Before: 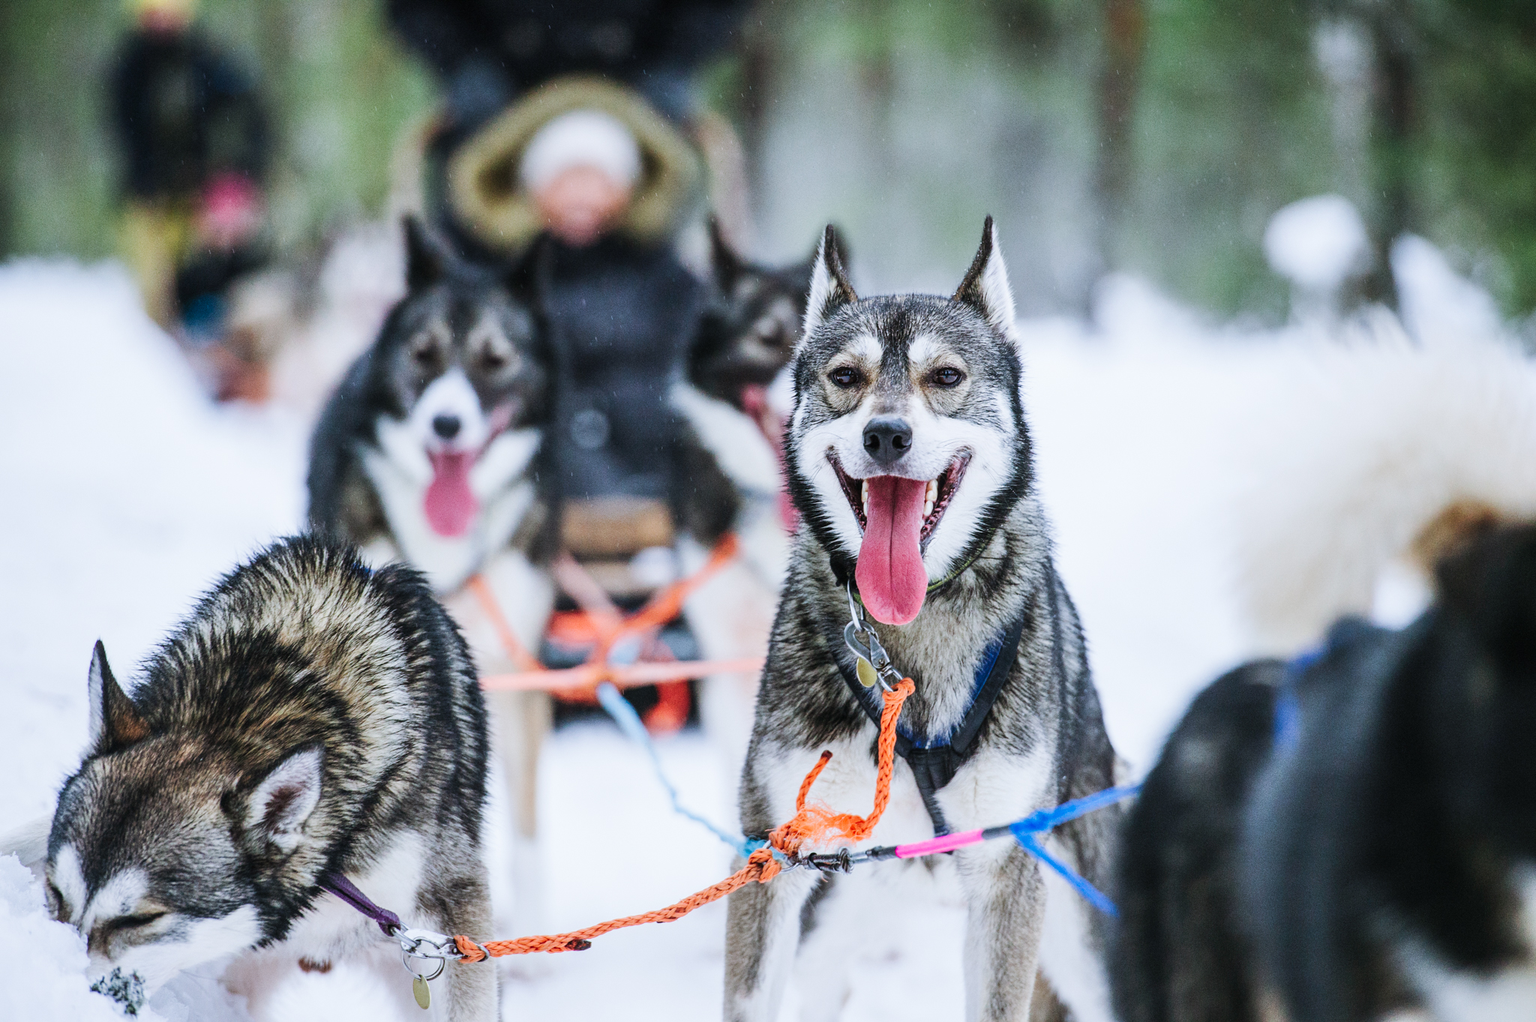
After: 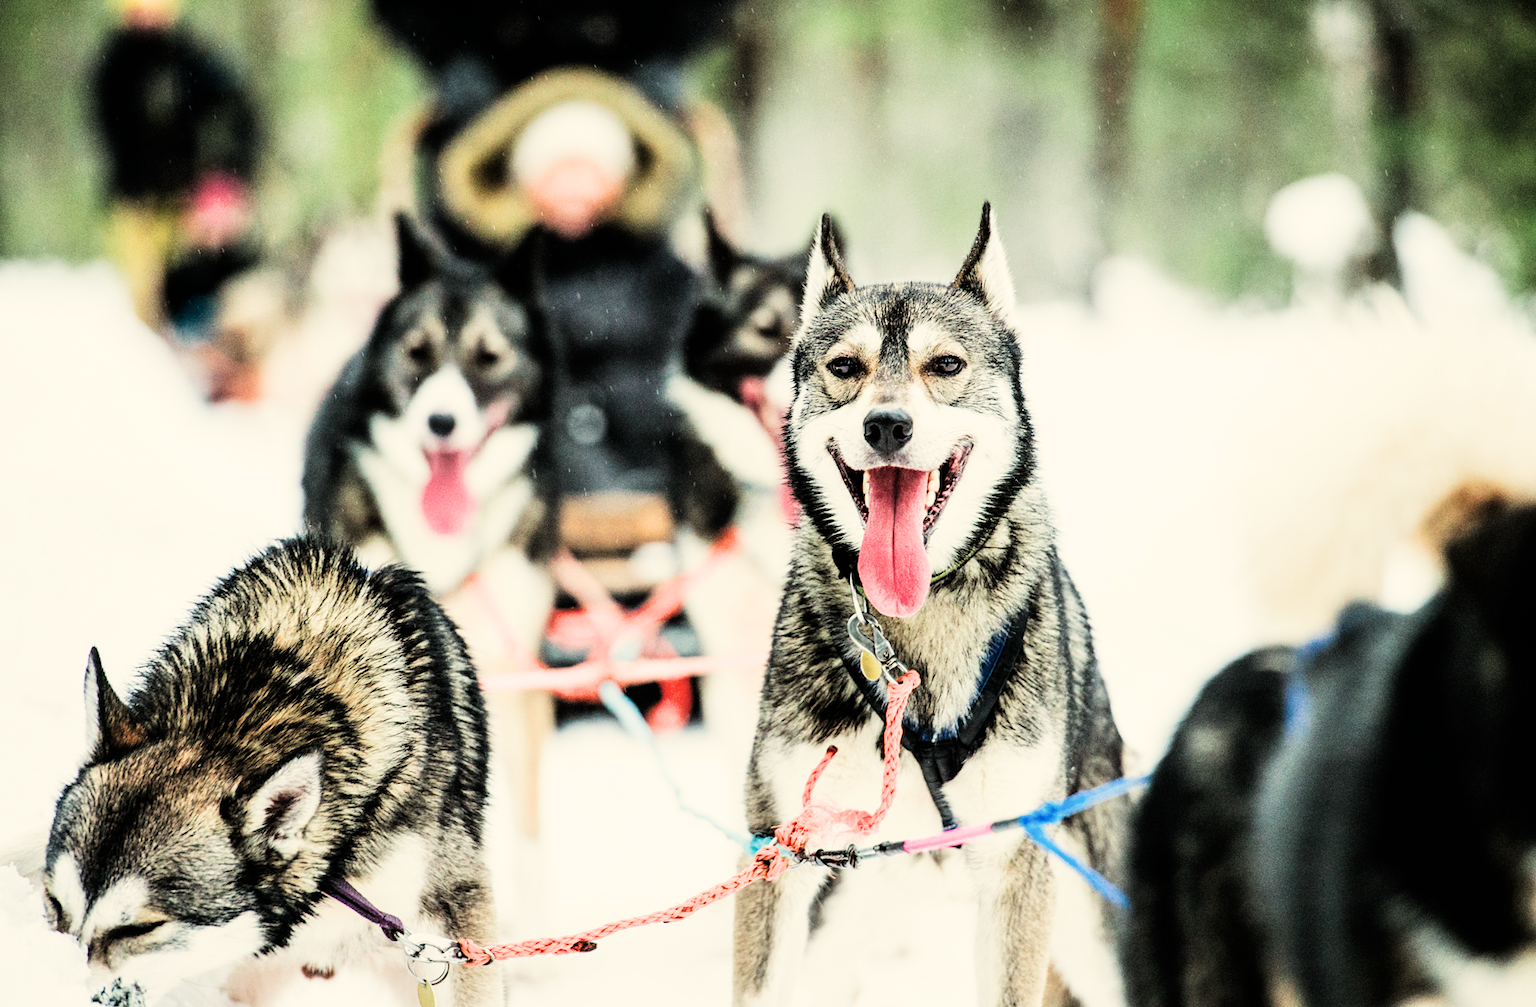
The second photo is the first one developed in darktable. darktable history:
white balance: red 1.08, blue 0.791
filmic rgb: black relative exposure -5 EV, white relative exposure 3.5 EV, hardness 3.19, contrast 1.5, highlights saturation mix -50%
rotate and perspective: rotation -1°, crop left 0.011, crop right 0.989, crop top 0.025, crop bottom 0.975
exposure: black level correction 0, exposure 0.7 EV, compensate exposure bias true, compensate highlight preservation false
